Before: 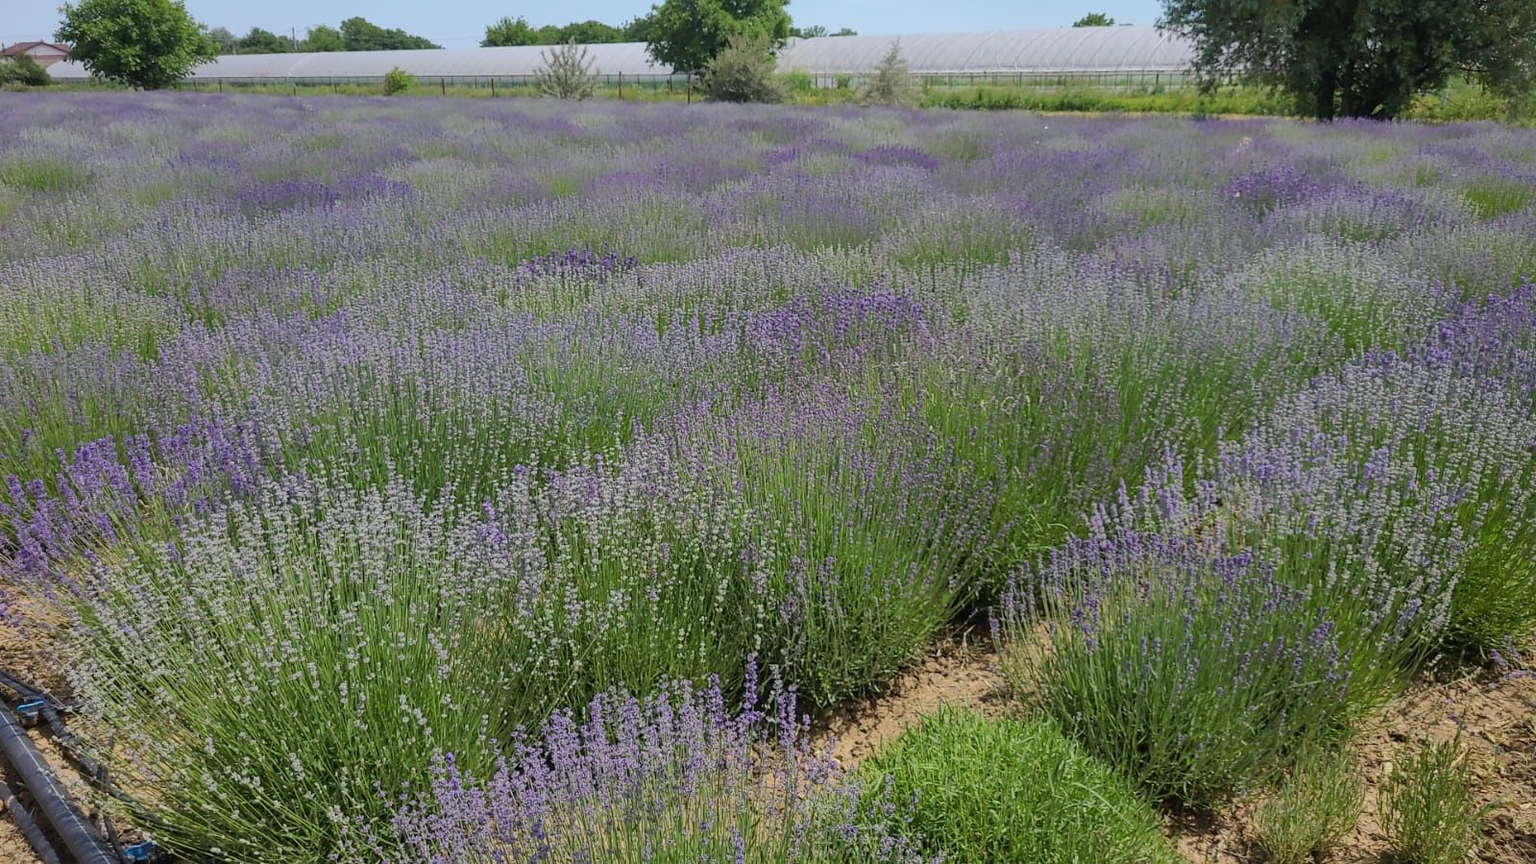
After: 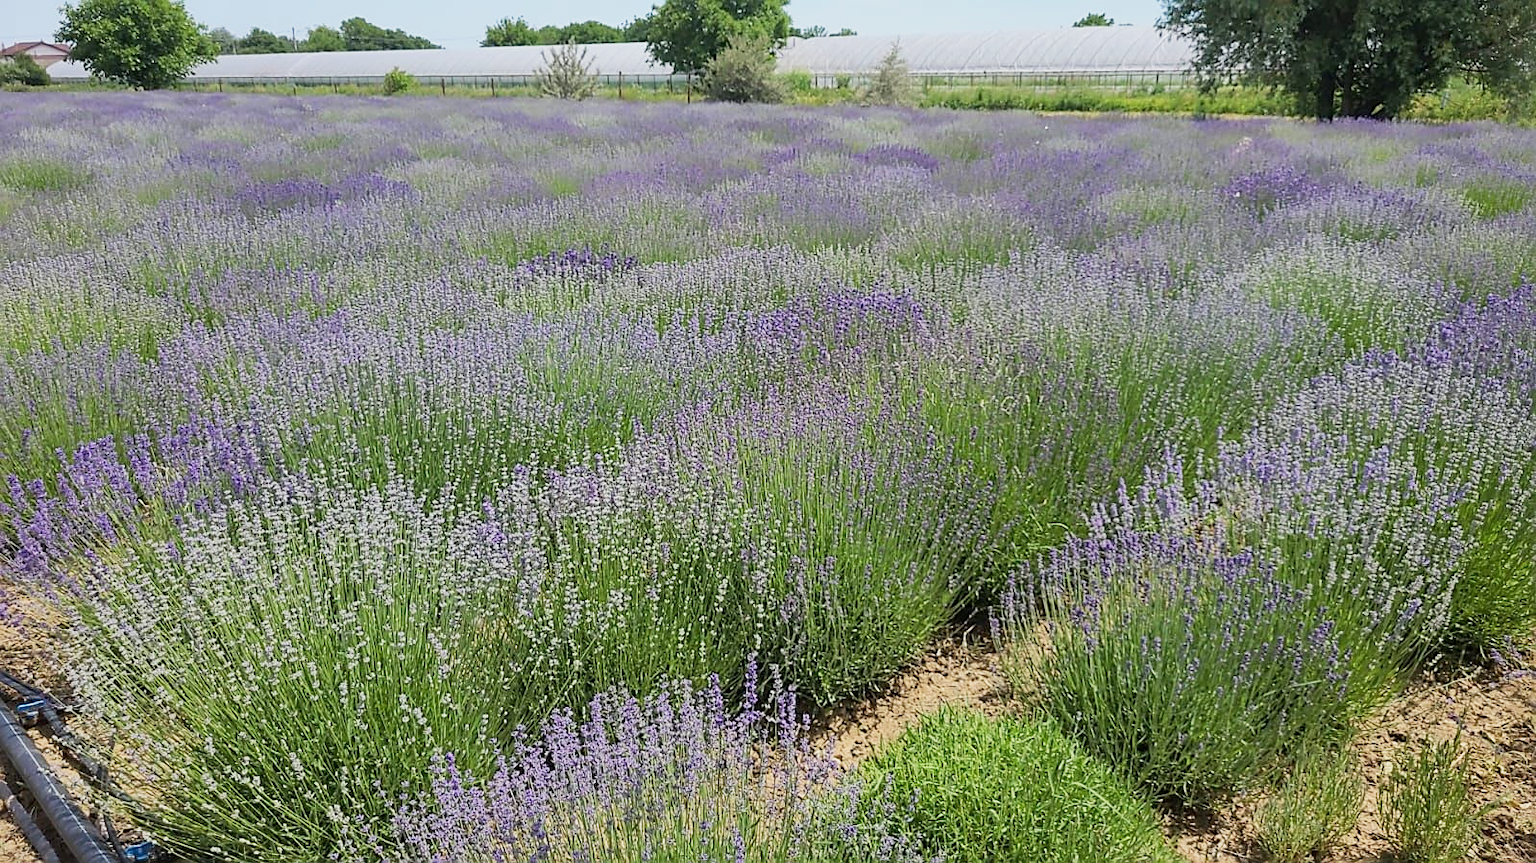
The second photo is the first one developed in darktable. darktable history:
sharpen: on, module defaults
base curve: curves: ch0 [(0, 0) (0.088, 0.125) (0.176, 0.251) (0.354, 0.501) (0.613, 0.749) (1, 0.877)], preserve colors none
